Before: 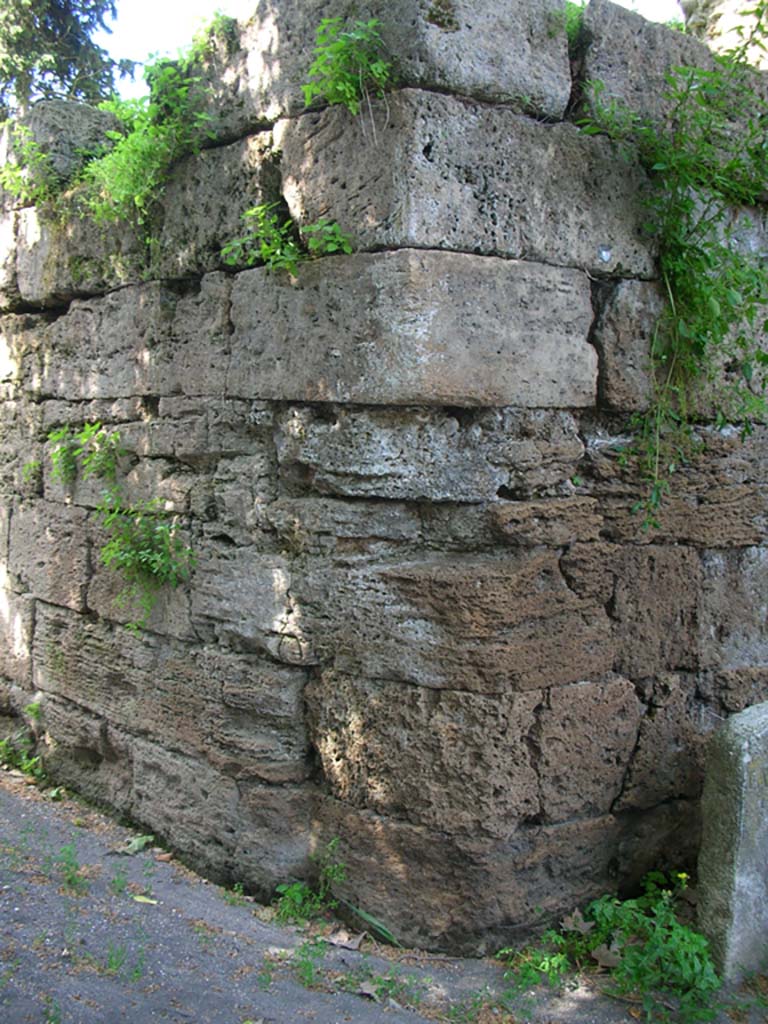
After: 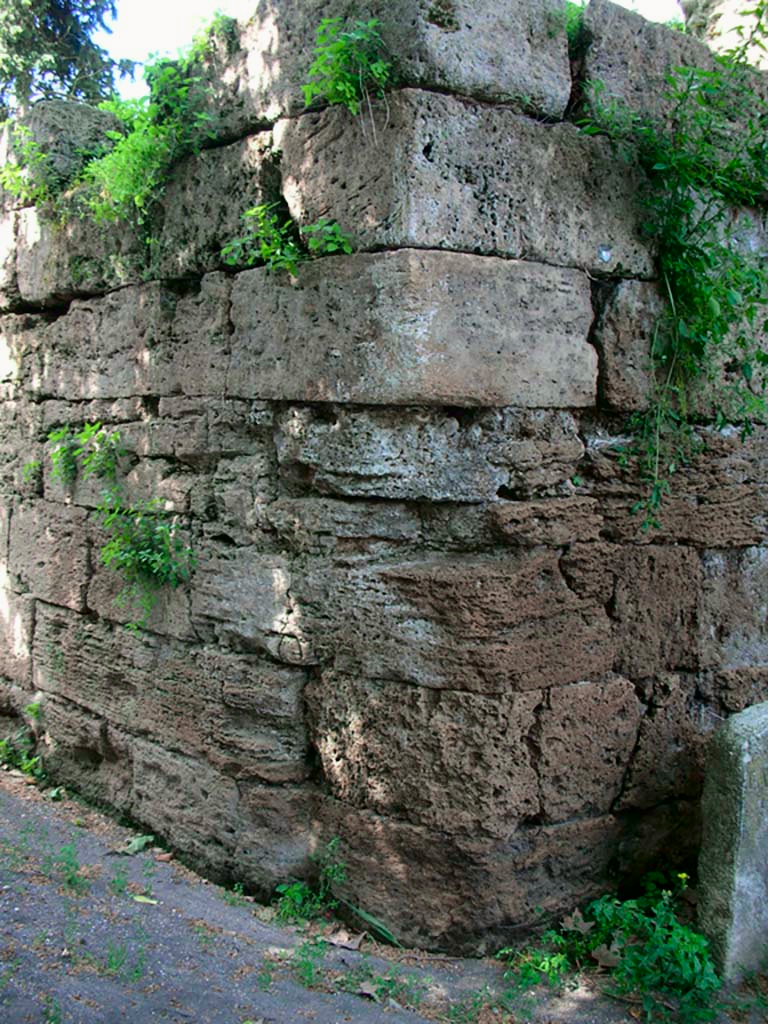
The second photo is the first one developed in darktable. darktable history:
tone curve: curves: ch0 [(0, 0) (0.068, 0.012) (0.183, 0.089) (0.341, 0.283) (0.547, 0.532) (0.828, 0.815) (1, 0.983)]; ch1 [(0, 0) (0.23, 0.166) (0.34, 0.308) (0.371, 0.337) (0.429, 0.411) (0.477, 0.462) (0.499, 0.498) (0.529, 0.537) (0.559, 0.582) (0.743, 0.798) (1, 1)]; ch2 [(0, 0) (0.431, 0.414) (0.498, 0.503) (0.524, 0.528) (0.568, 0.546) (0.6, 0.597) (0.634, 0.645) (0.728, 0.742) (1, 1)], color space Lab, independent channels, preserve colors none
